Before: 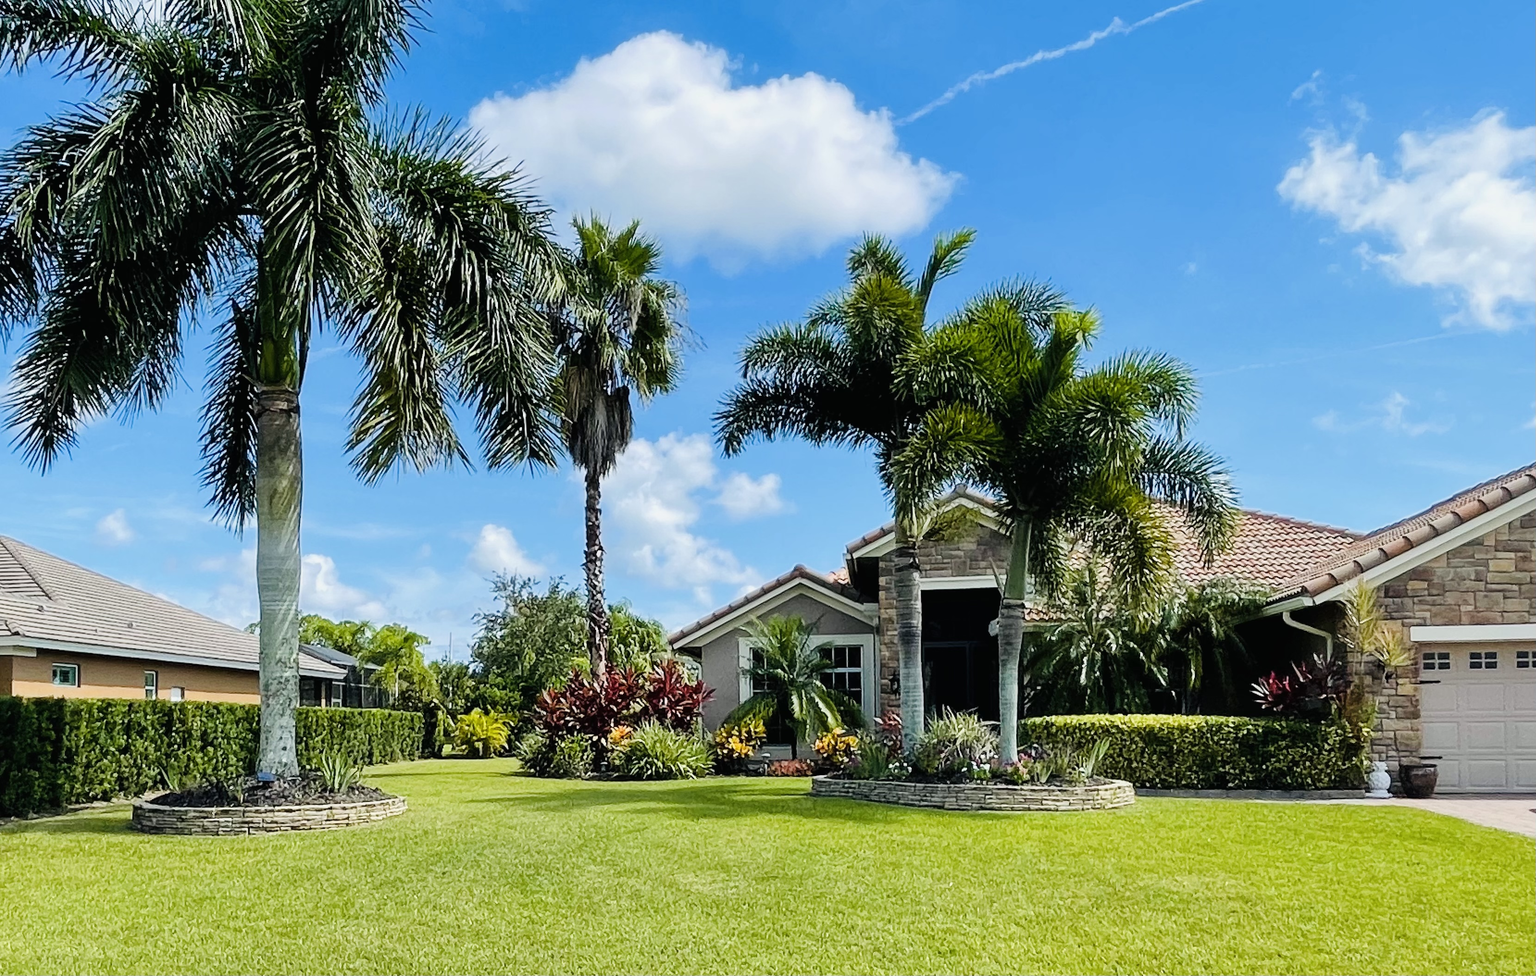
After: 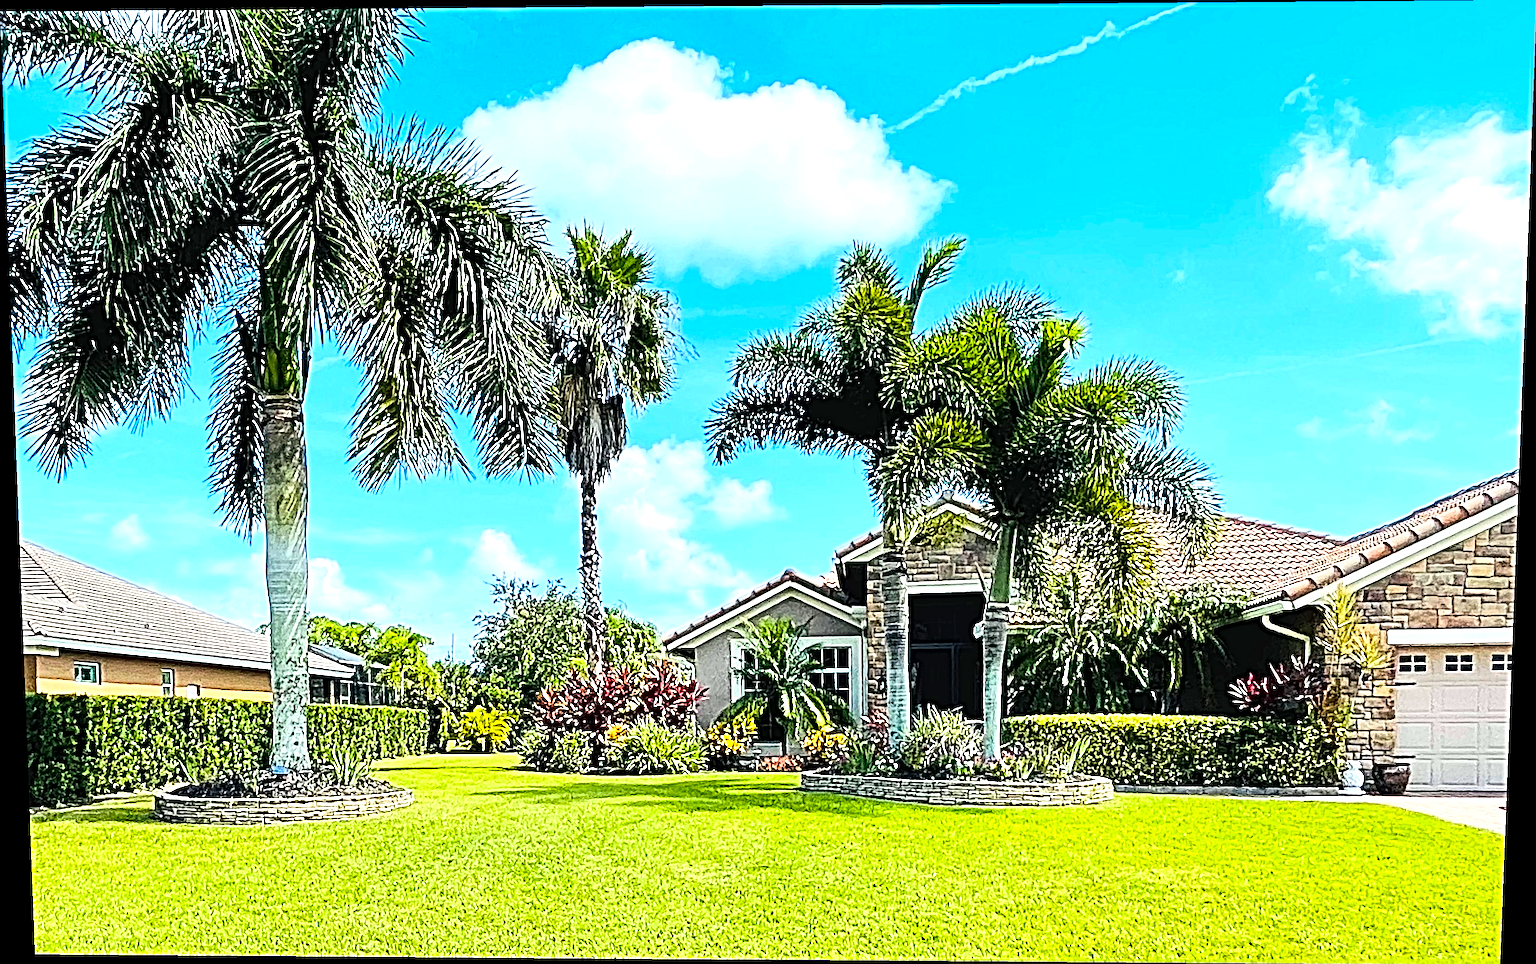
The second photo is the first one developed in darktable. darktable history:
contrast brightness saturation: contrast 0.2, brightness 0.16, saturation 0.22
exposure: exposure 0.722 EV, compensate highlight preservation false
rotate and perspective: lens shift (vertical) 0.048, lens shift (horizontal) -0.024, automatic cropping off
sharpen: radius 6.3, amount 1.8, threshold 0
